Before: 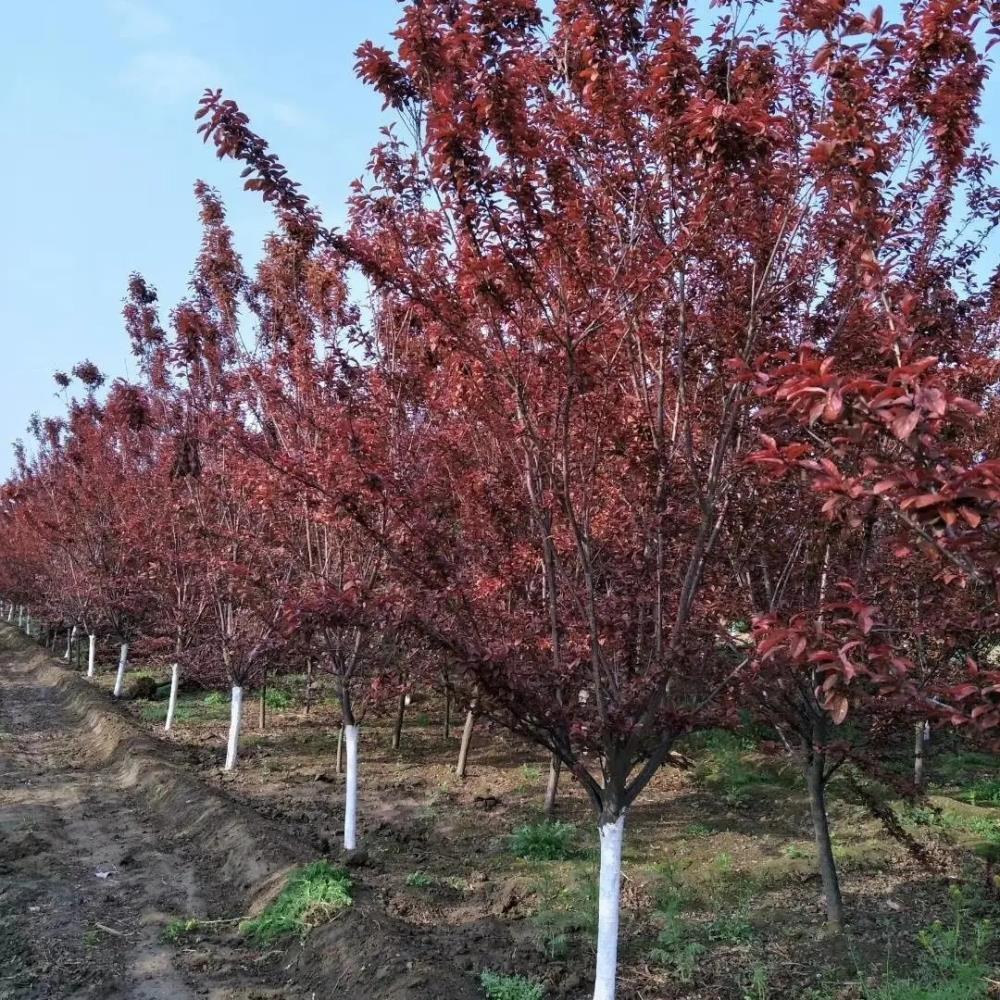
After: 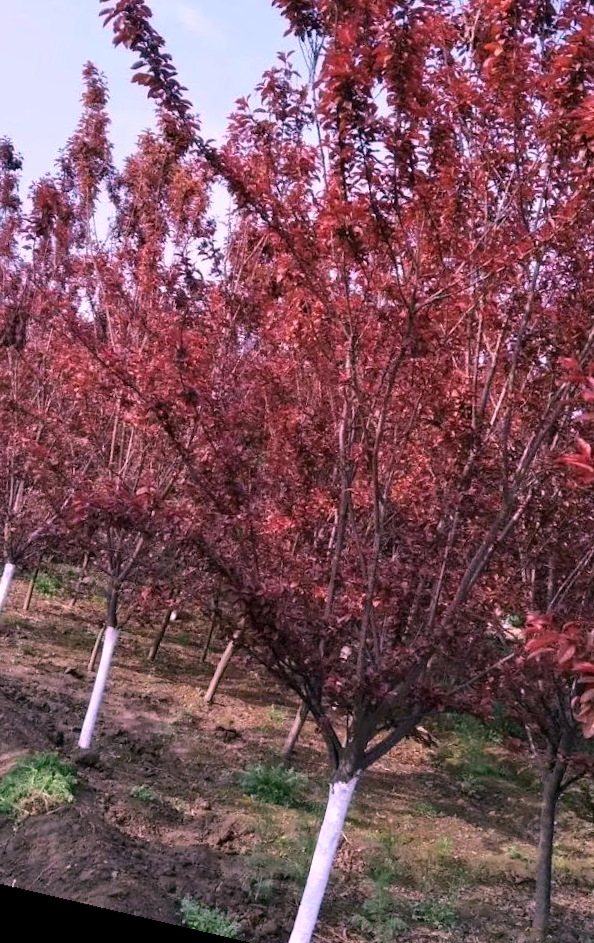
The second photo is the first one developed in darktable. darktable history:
white balance: red 1.188, blue 1.11
rotate and perspective: rotation 13.27°, automatic cropping off
crop and rotate: angle 0.02°, left 24.353%, top 13.219%, right 26.156%, bottom 8.224%
